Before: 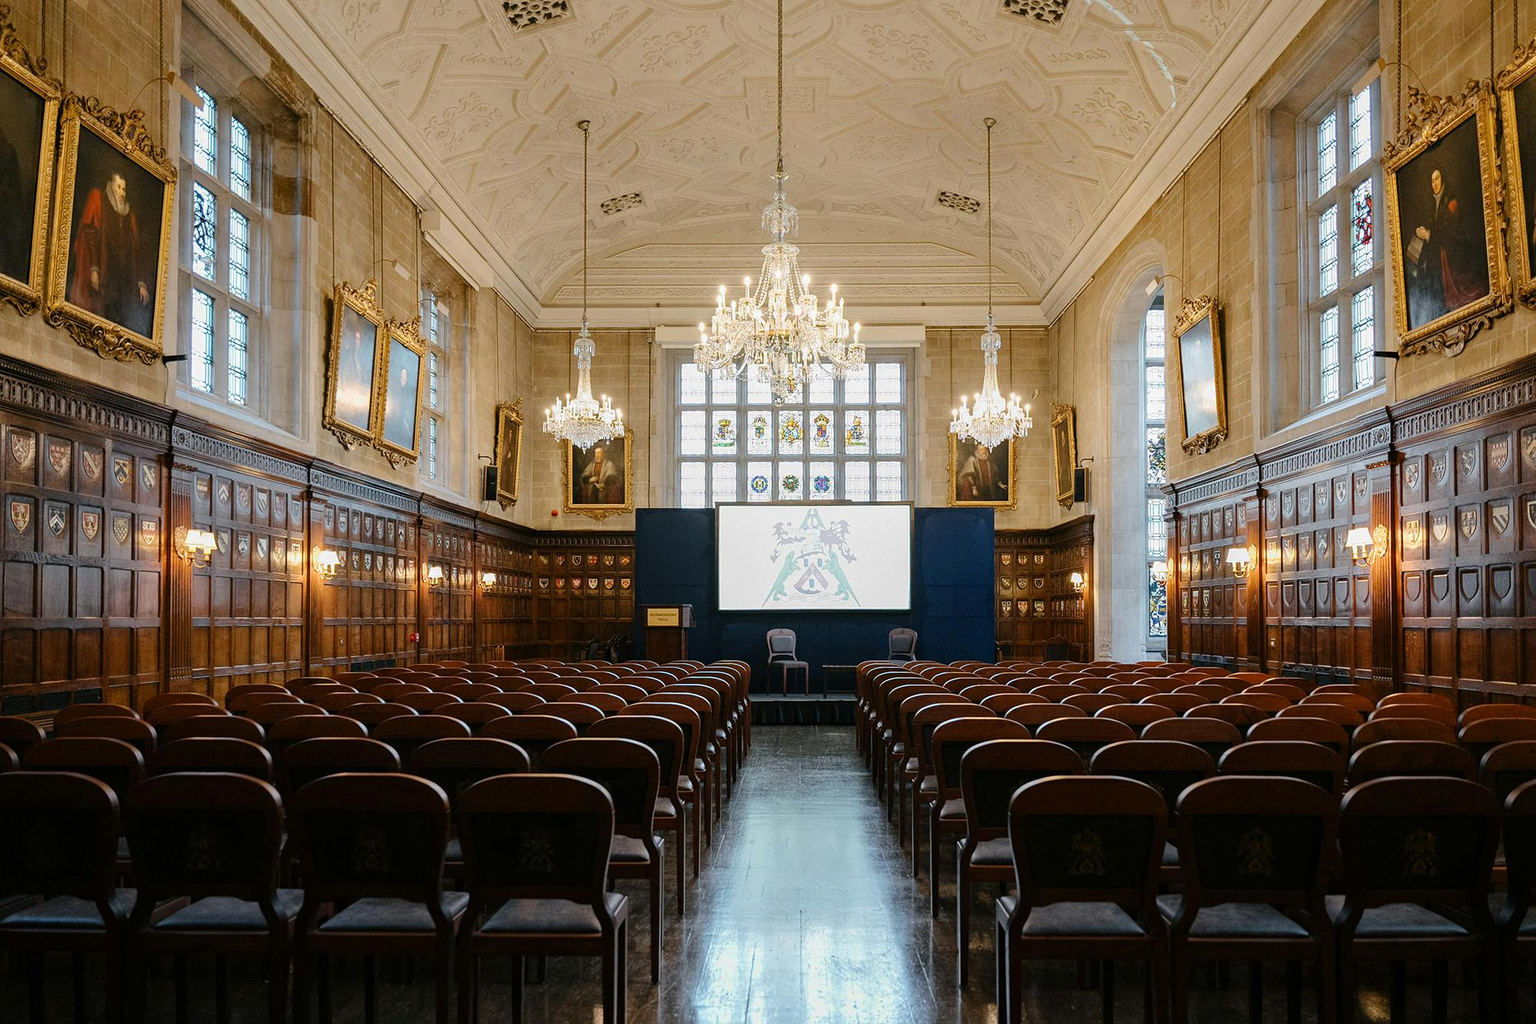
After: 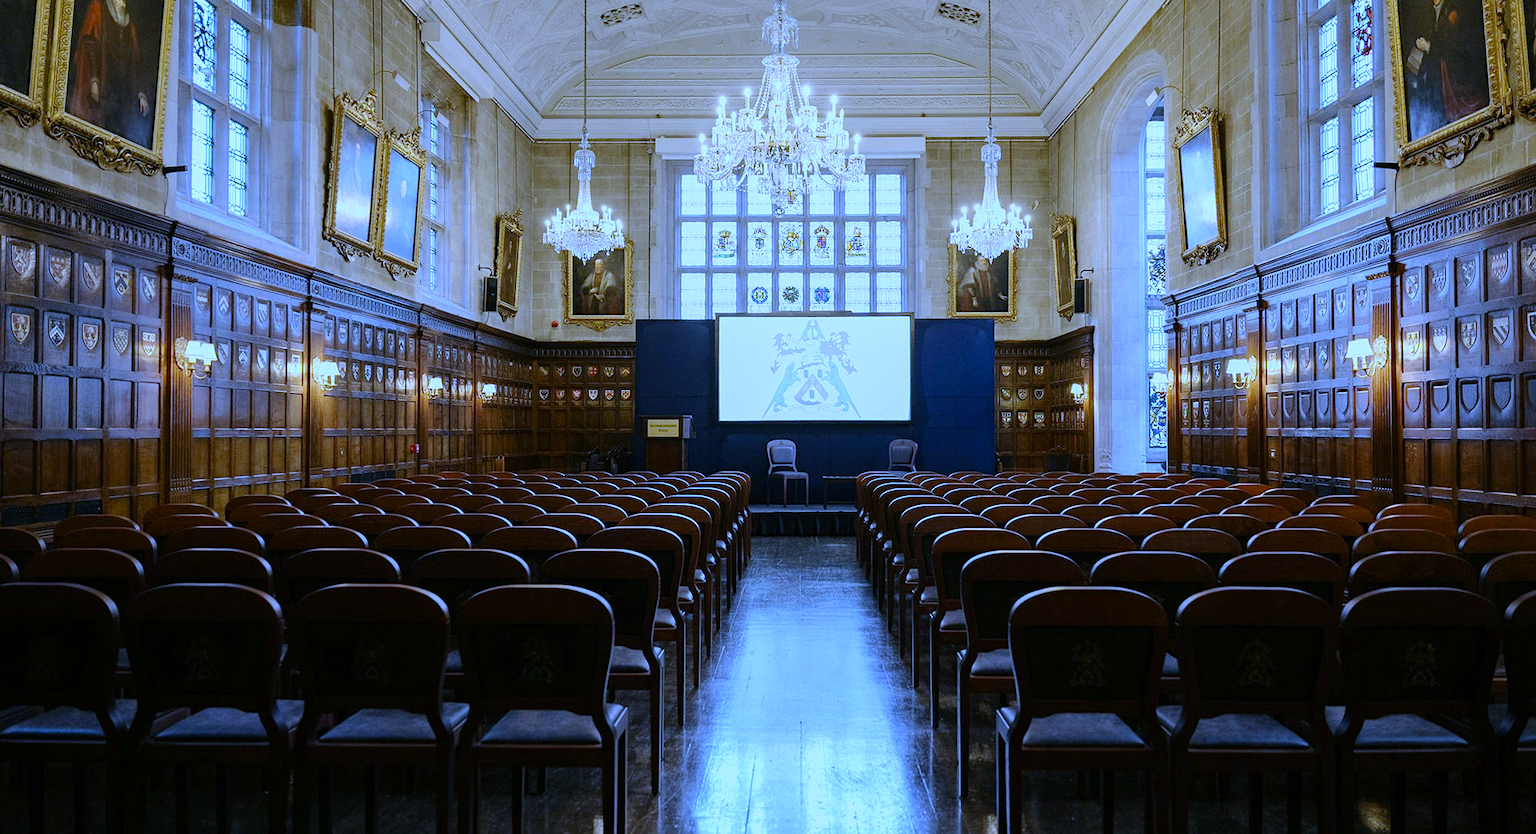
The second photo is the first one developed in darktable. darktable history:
contrast brightness saturation: contrast 0.08, saturation 0.02
white balance: red 0.766, blue 1.537
crop and rotate: top 18.507%
